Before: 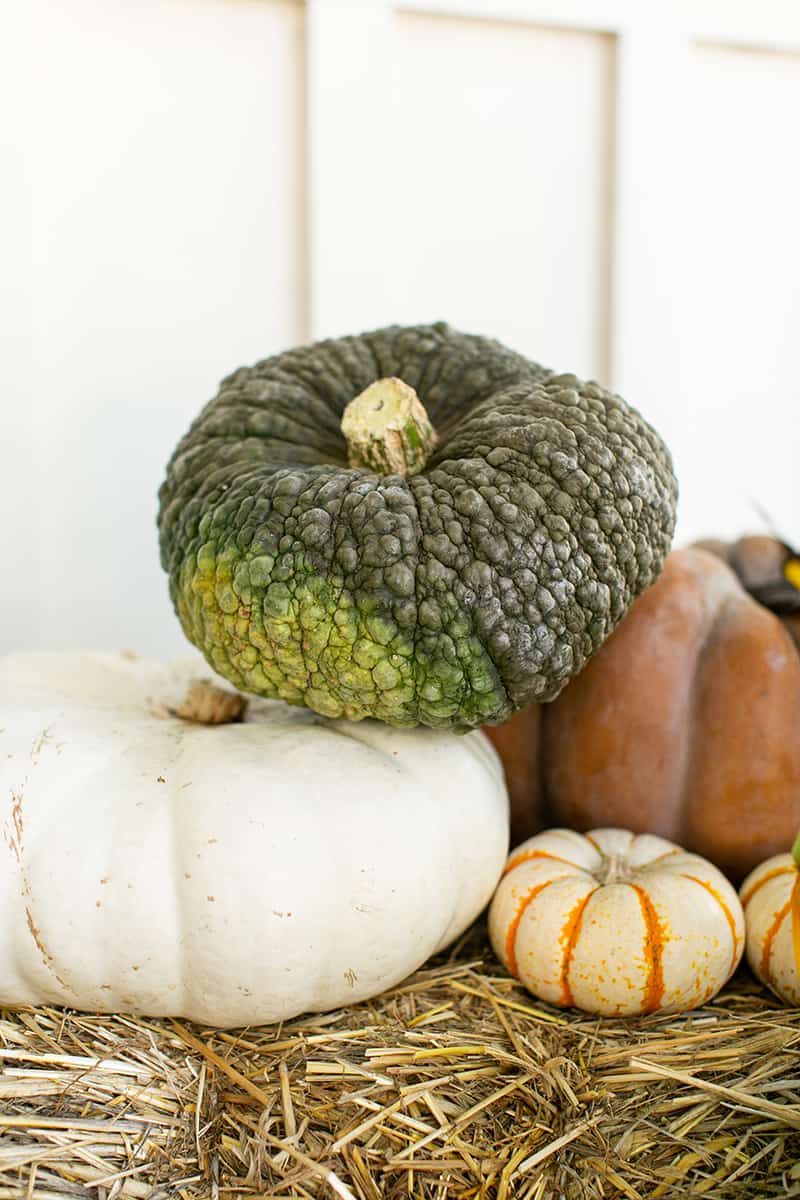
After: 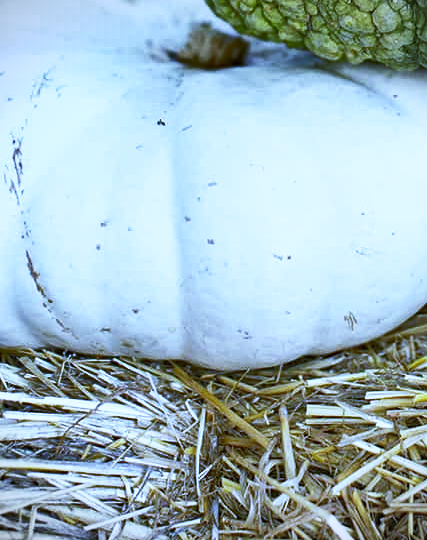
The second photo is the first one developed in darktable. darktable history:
crop and rotate: top 54.778%, right 46.61%, bottom 0.159%
base curve: curves: ch0 [(0, 0) (0.688, 0.865) (1, 1)], preserve colors none
white balance: red 0.766, blue 1.537
shadows and highlights: shadows 75, highlights -60.85, soften with gaussian
vignetting: fall-off start 91.19%
